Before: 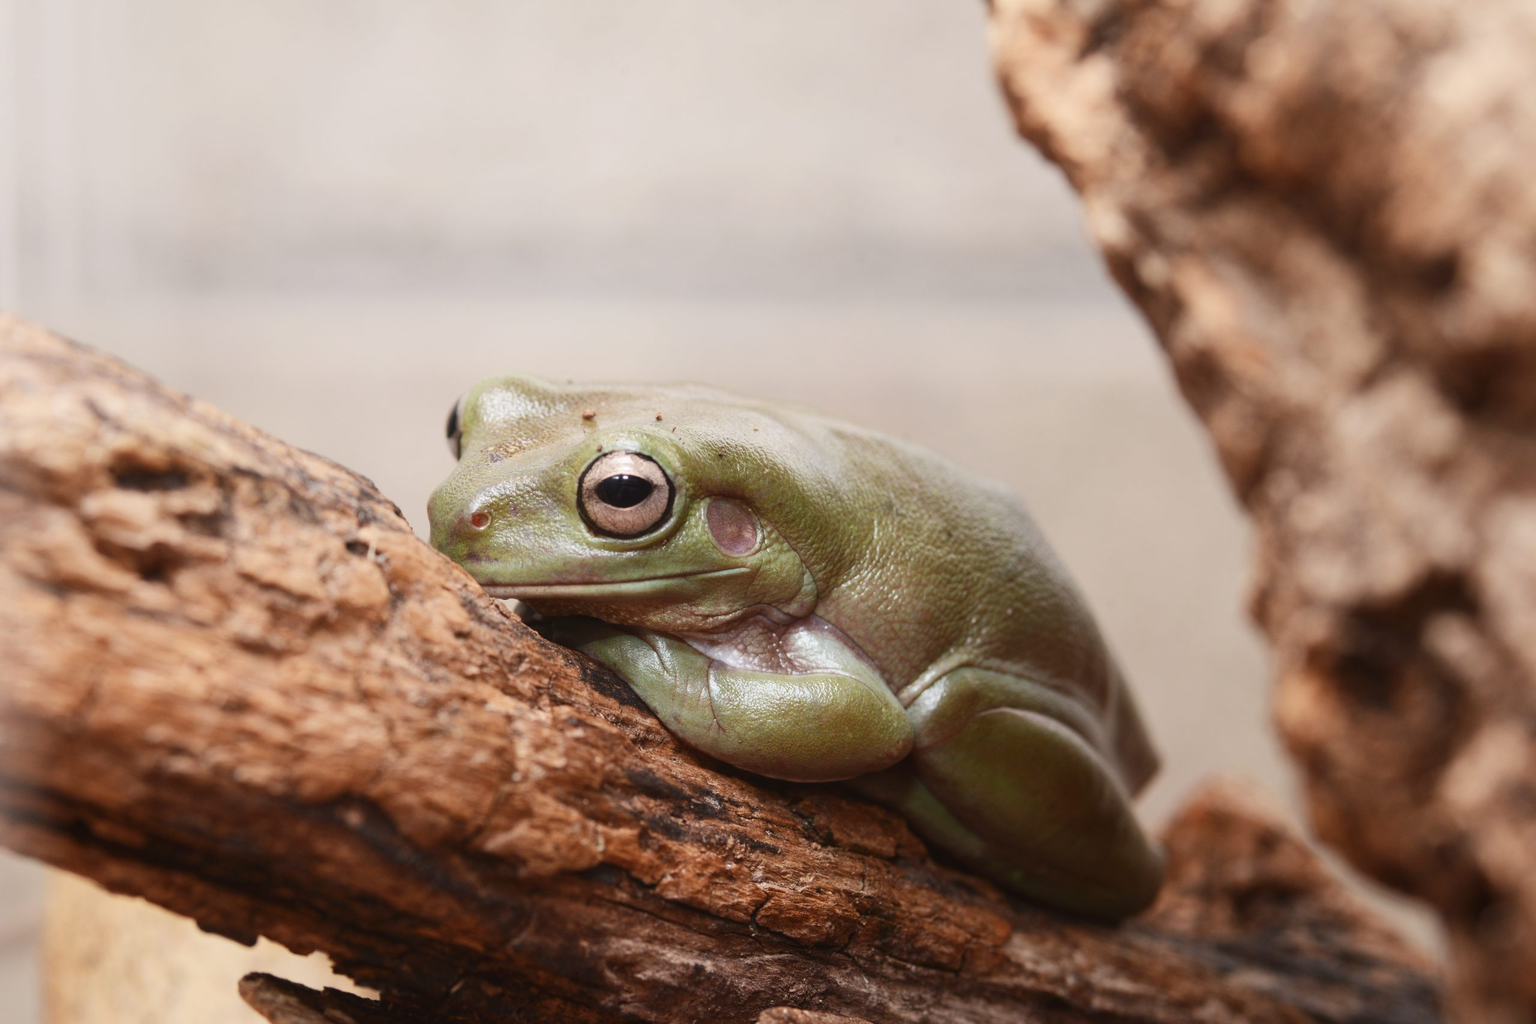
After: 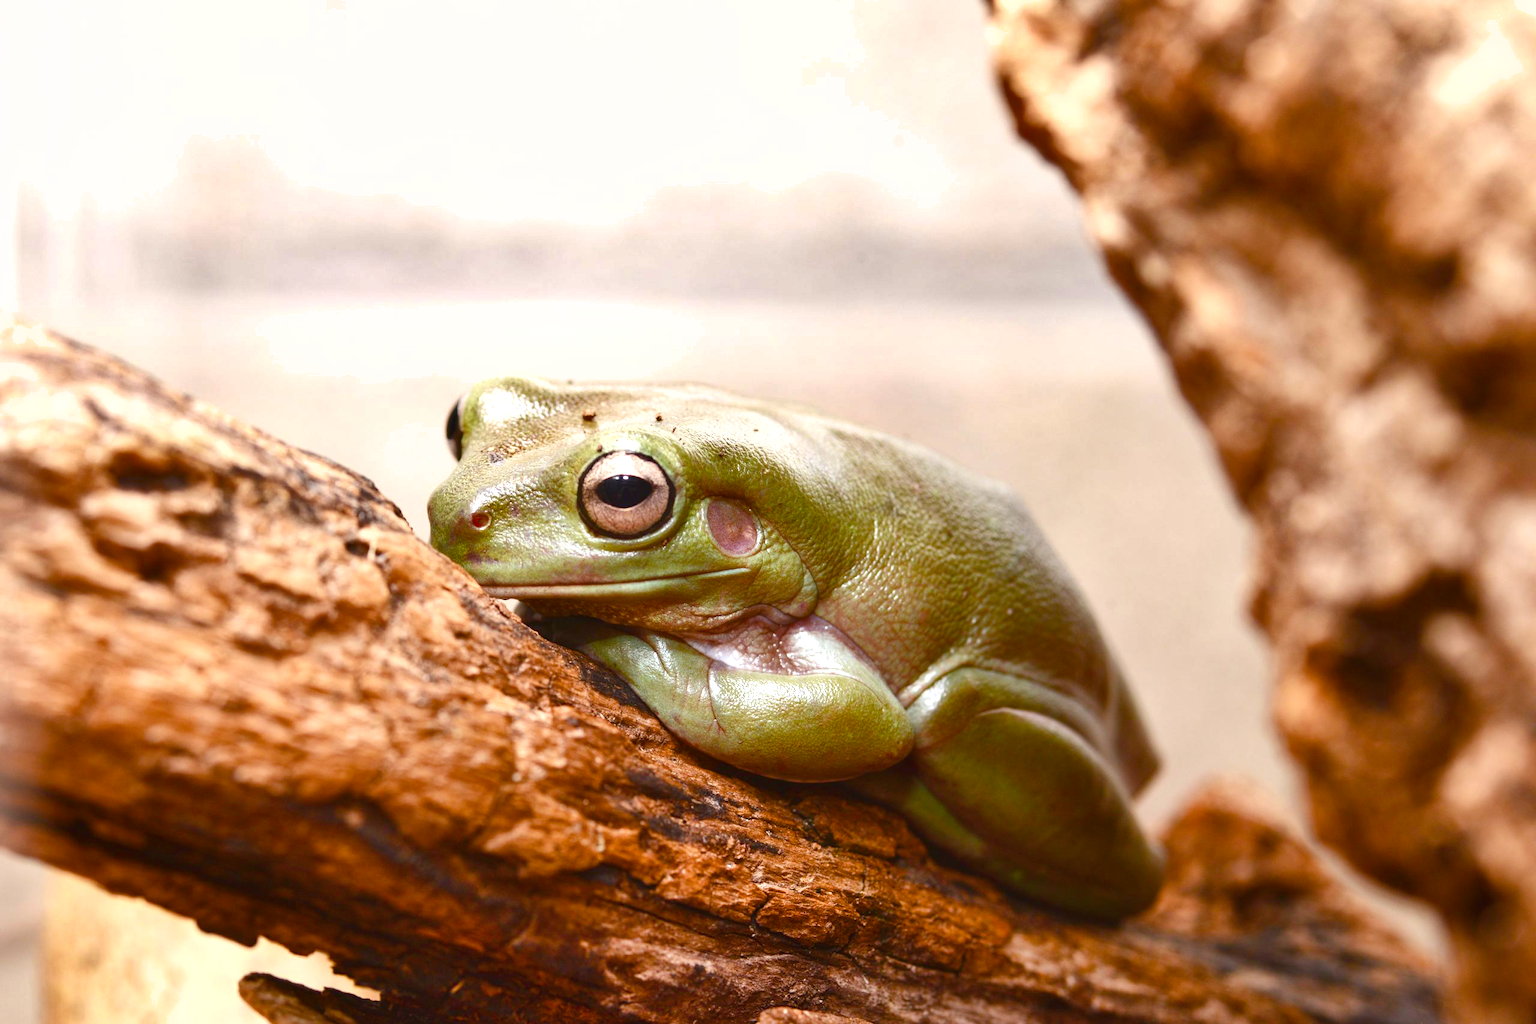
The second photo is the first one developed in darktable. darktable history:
color balance rgb: linear chroma grading › shadows -2.2%, linear chroma grading › highlights -15%, linear chroma grading › global chroma -10%, linear chroma grading › mid-tones -10%, perceptual saturation grading › global saturation 45%, perceptual saturation grading › highlights -50%, perceptual saturation grading › shadows 30%, perceptual brilliance grading › global brilliance 18%, global vibrance 45%
shadows and highlights: soften with gaussian
